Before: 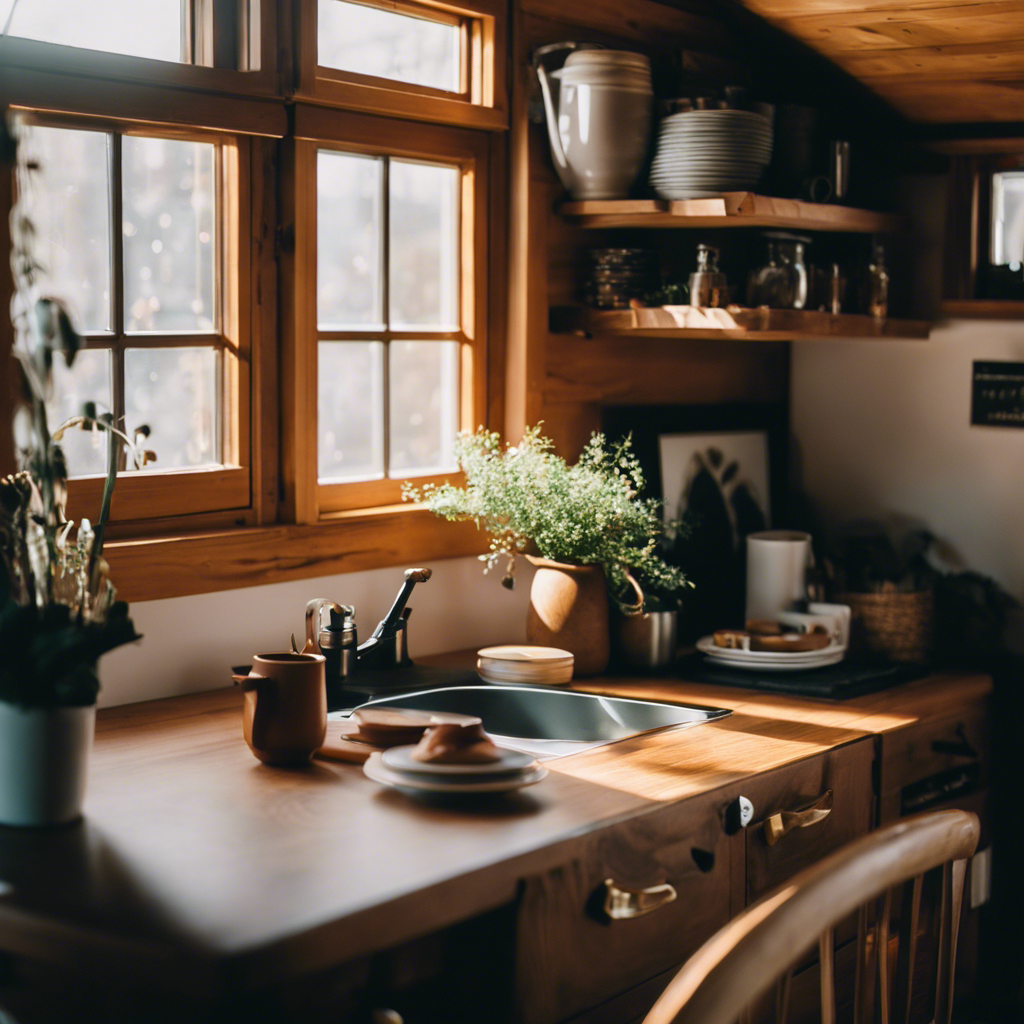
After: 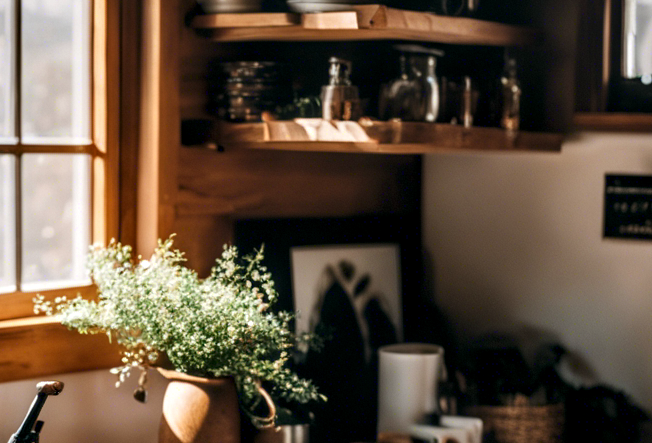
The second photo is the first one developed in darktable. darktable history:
crop: left 36.005%, top 18.293%, right 0.31%, bottom 38.444%
local contrast: detail 150%
